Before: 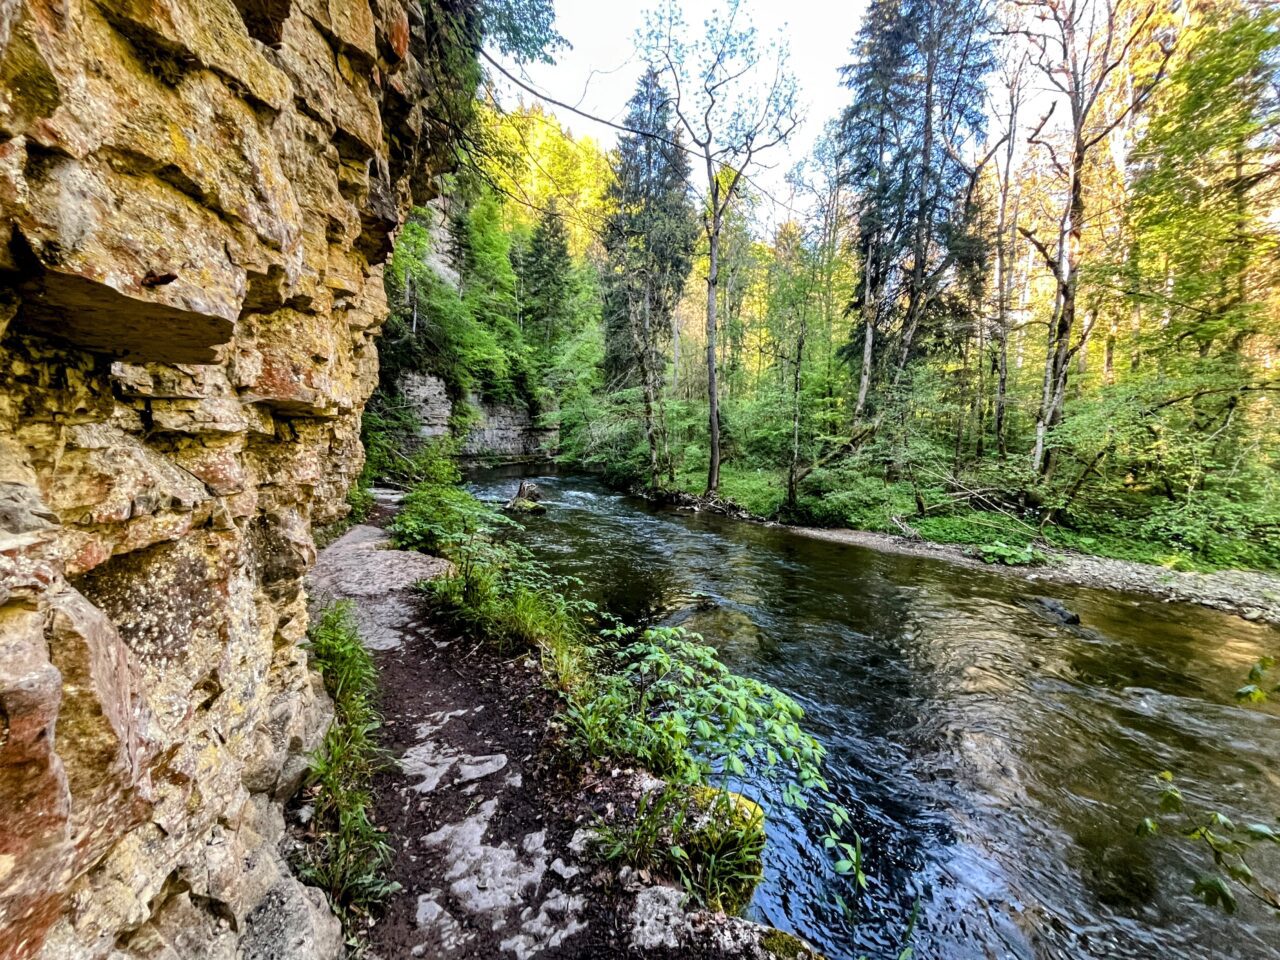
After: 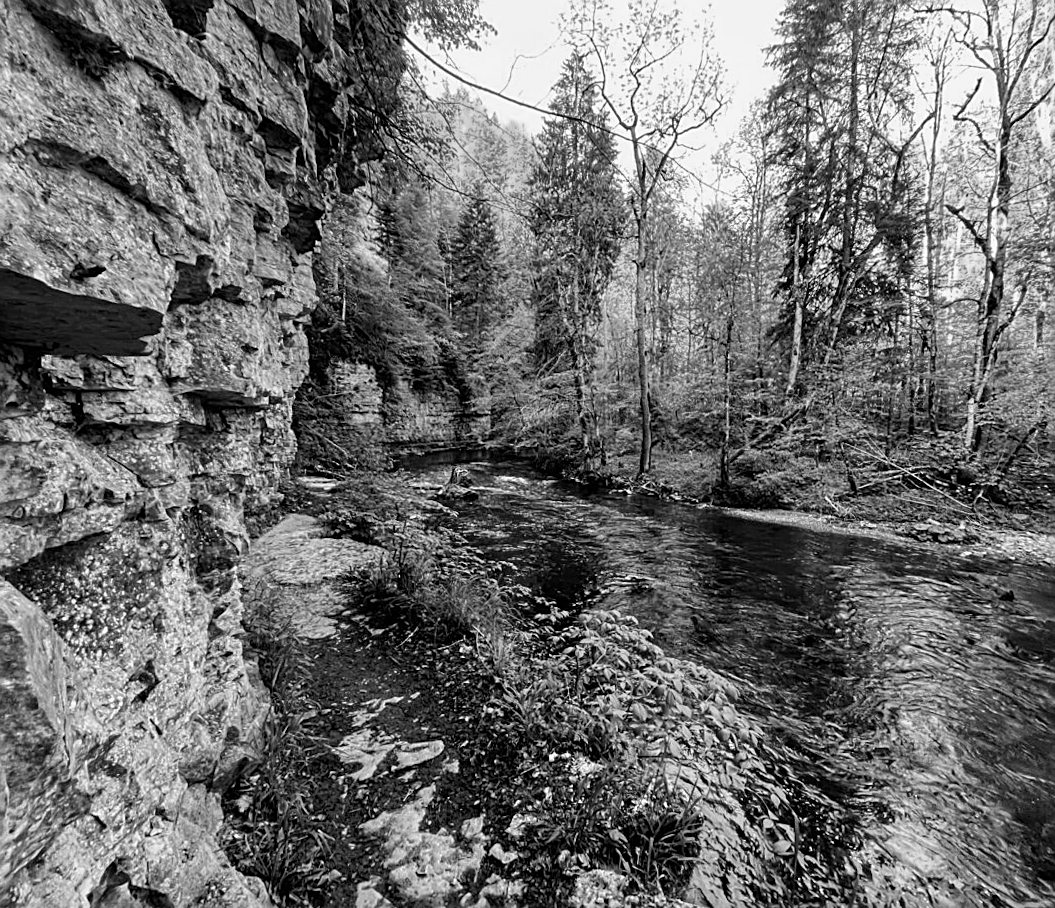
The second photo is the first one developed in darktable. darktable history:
crop and rotate: angle 1°, left 4.281%, top 0.642%, right 11.383%, bottom 2.486%
color calibration: output gray [0.253, 0.26, 0.487, 0], gray › normalize channels true, illuminant same as pipeline (D50), adaptation XYZ, x 0.346, y 0.359, gamut compression 0
sharpen: on, module defaults
